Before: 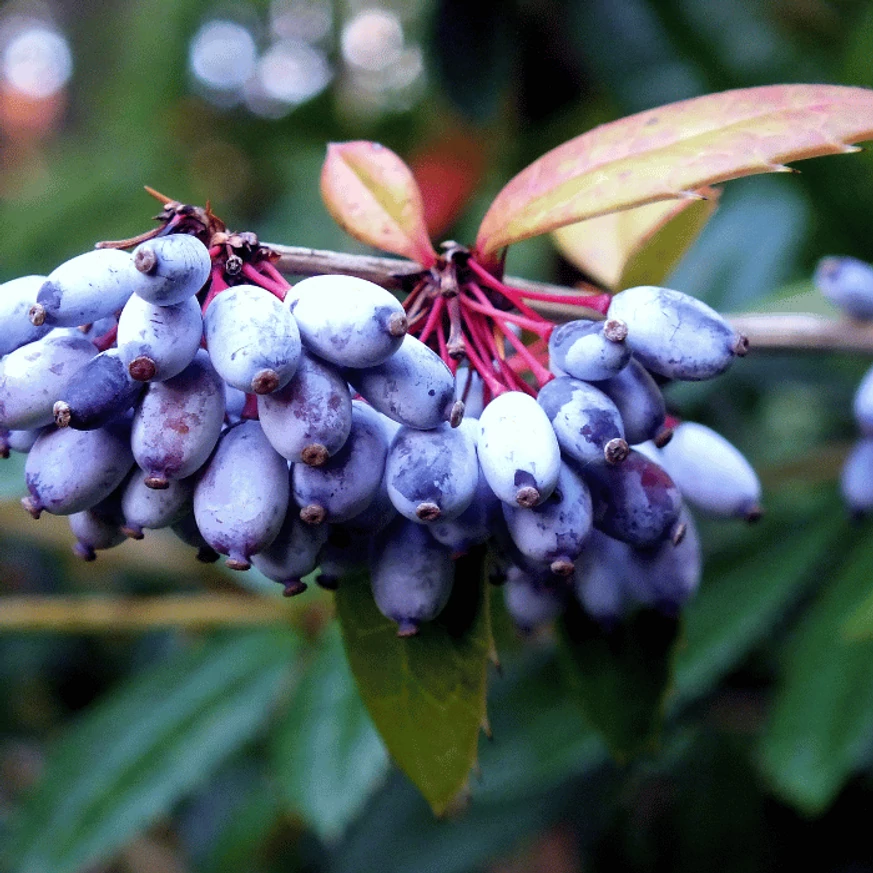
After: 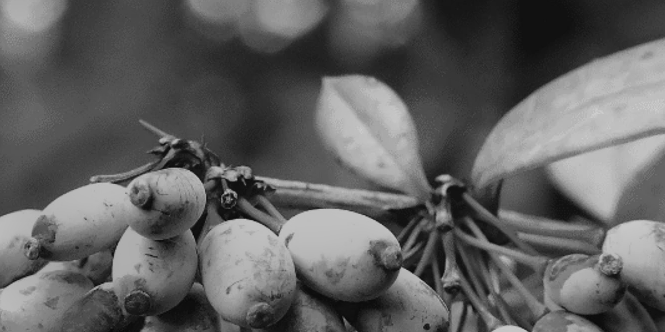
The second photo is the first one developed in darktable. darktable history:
monochrome: a 79.32, b 81.83, size 1.1
color balance rgb: shadows lift › chroma 3%, shadows lift › hue 280.8°, power › hue 330°, highlights gain › chroma 3%, highlights gain › hue 75.6°, global offset › luminance 0.7%, perceptual saturation grading › global saturation 20%, perceptual saturation grading › highlights -25%, perceptual saturation grading › shadows 50%, global vibrance 20.33%
crop: left 0.579%, top 7.627%, right 23.167%, bottom 54.275%
